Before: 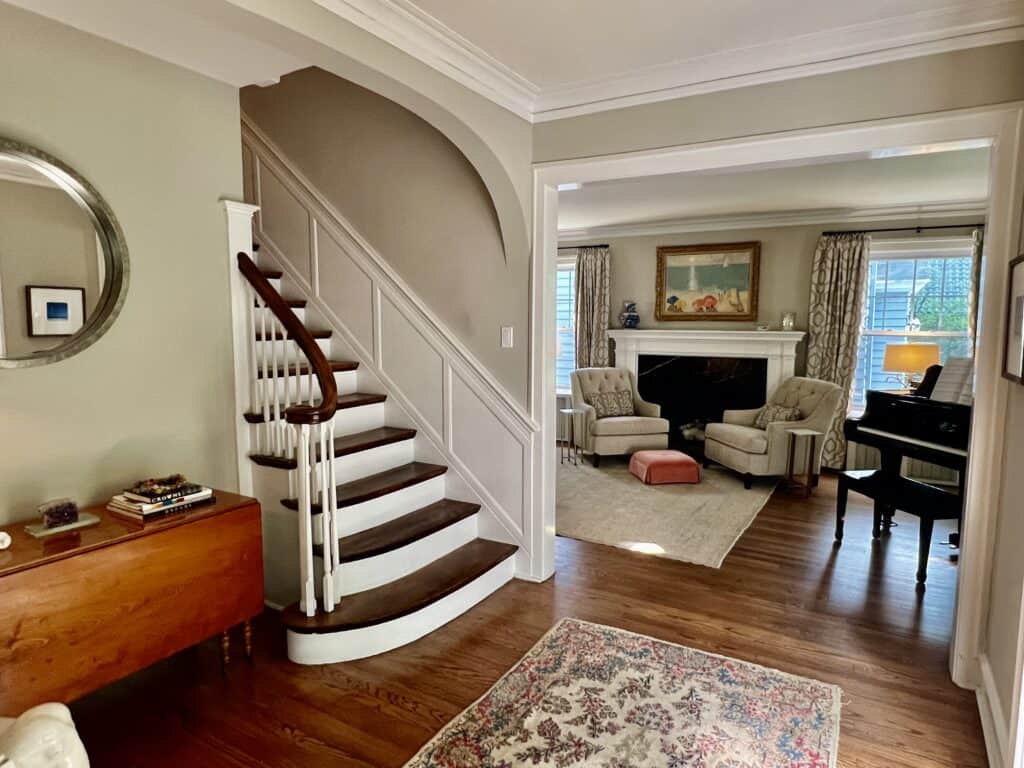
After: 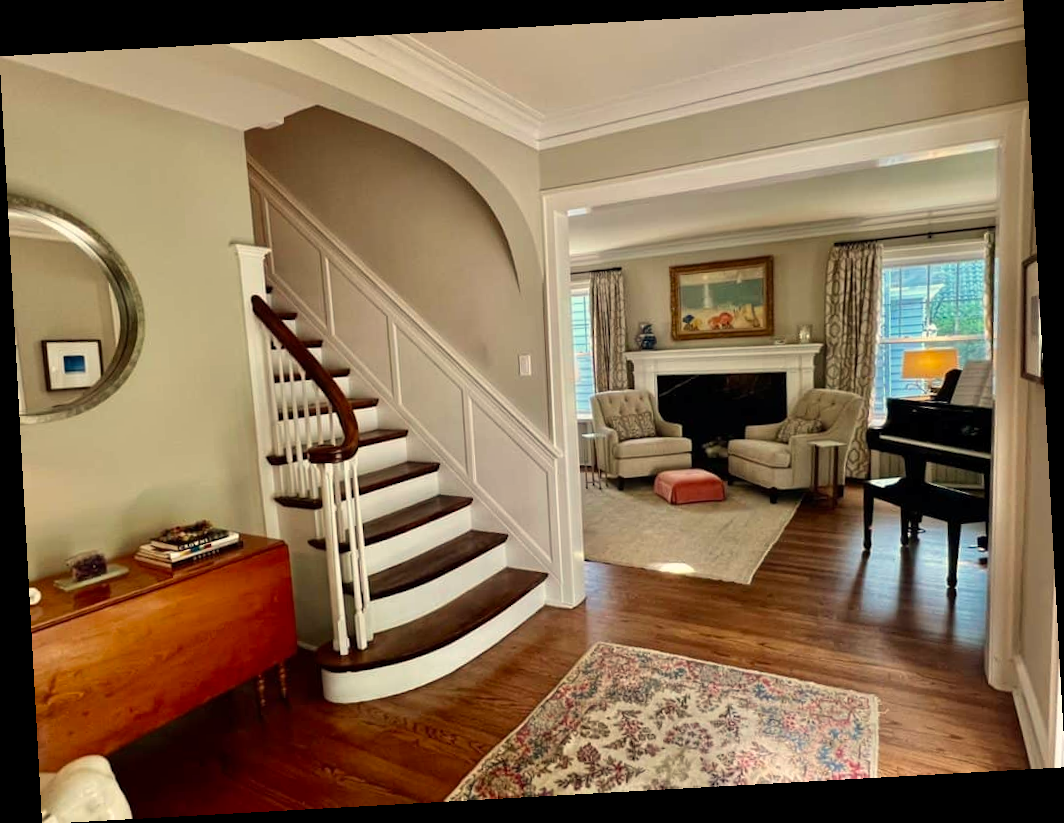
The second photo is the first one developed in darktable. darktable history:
white balance: red 1.029, blue 0.92
rotate and perspective: rotation -3.18°, automatic cropping off
